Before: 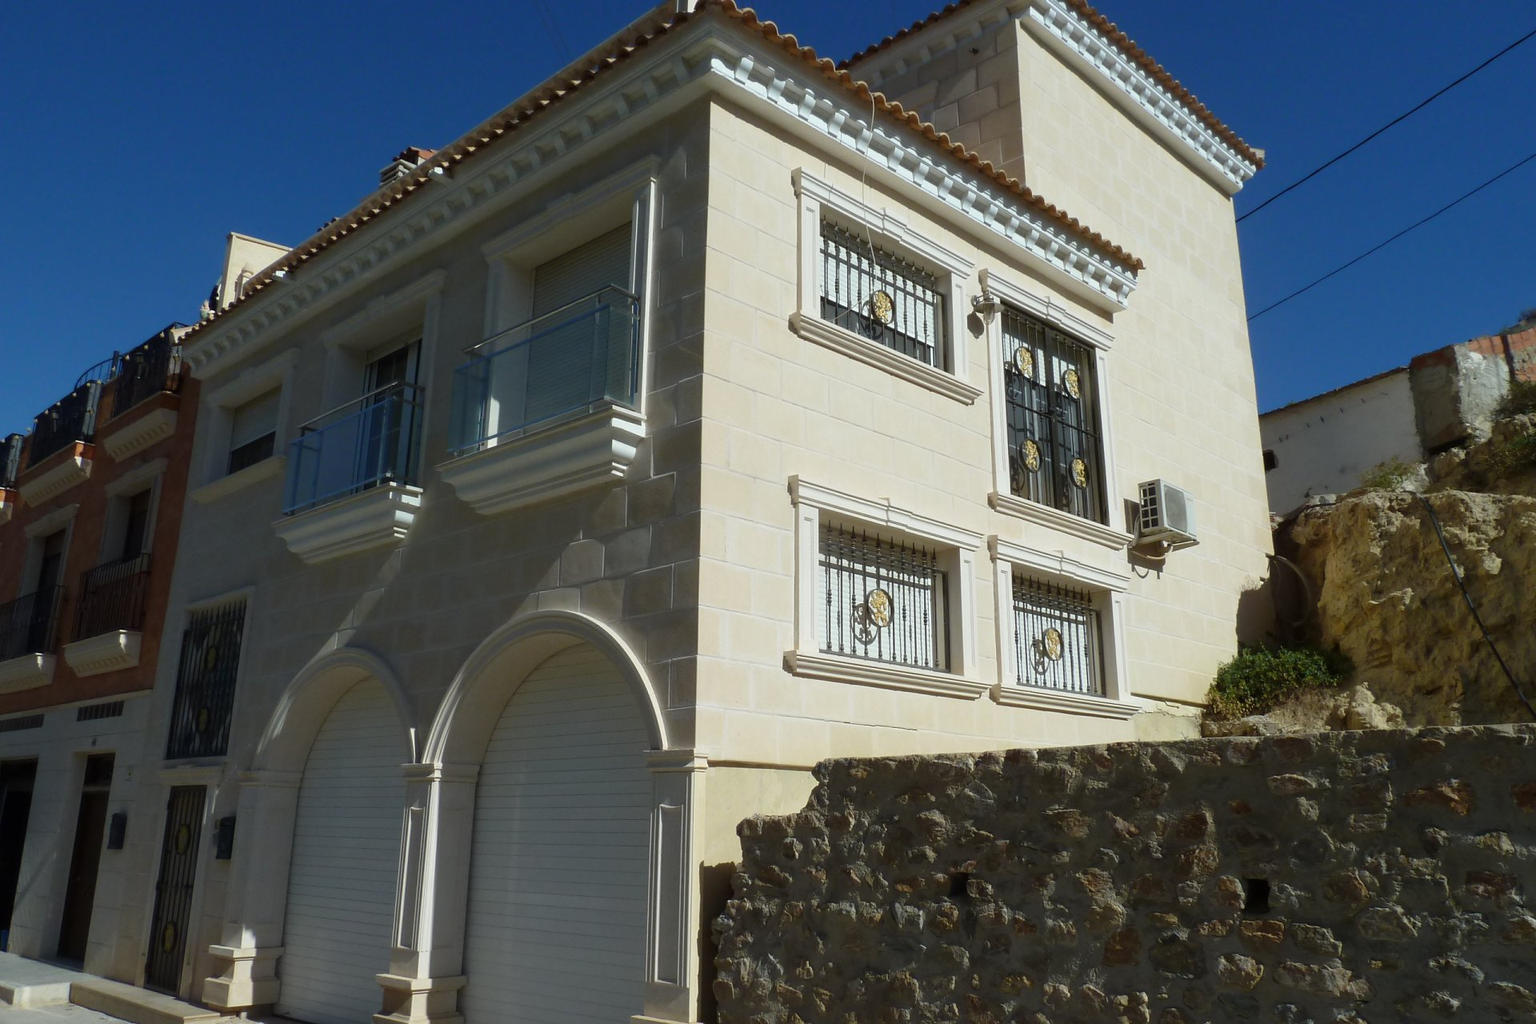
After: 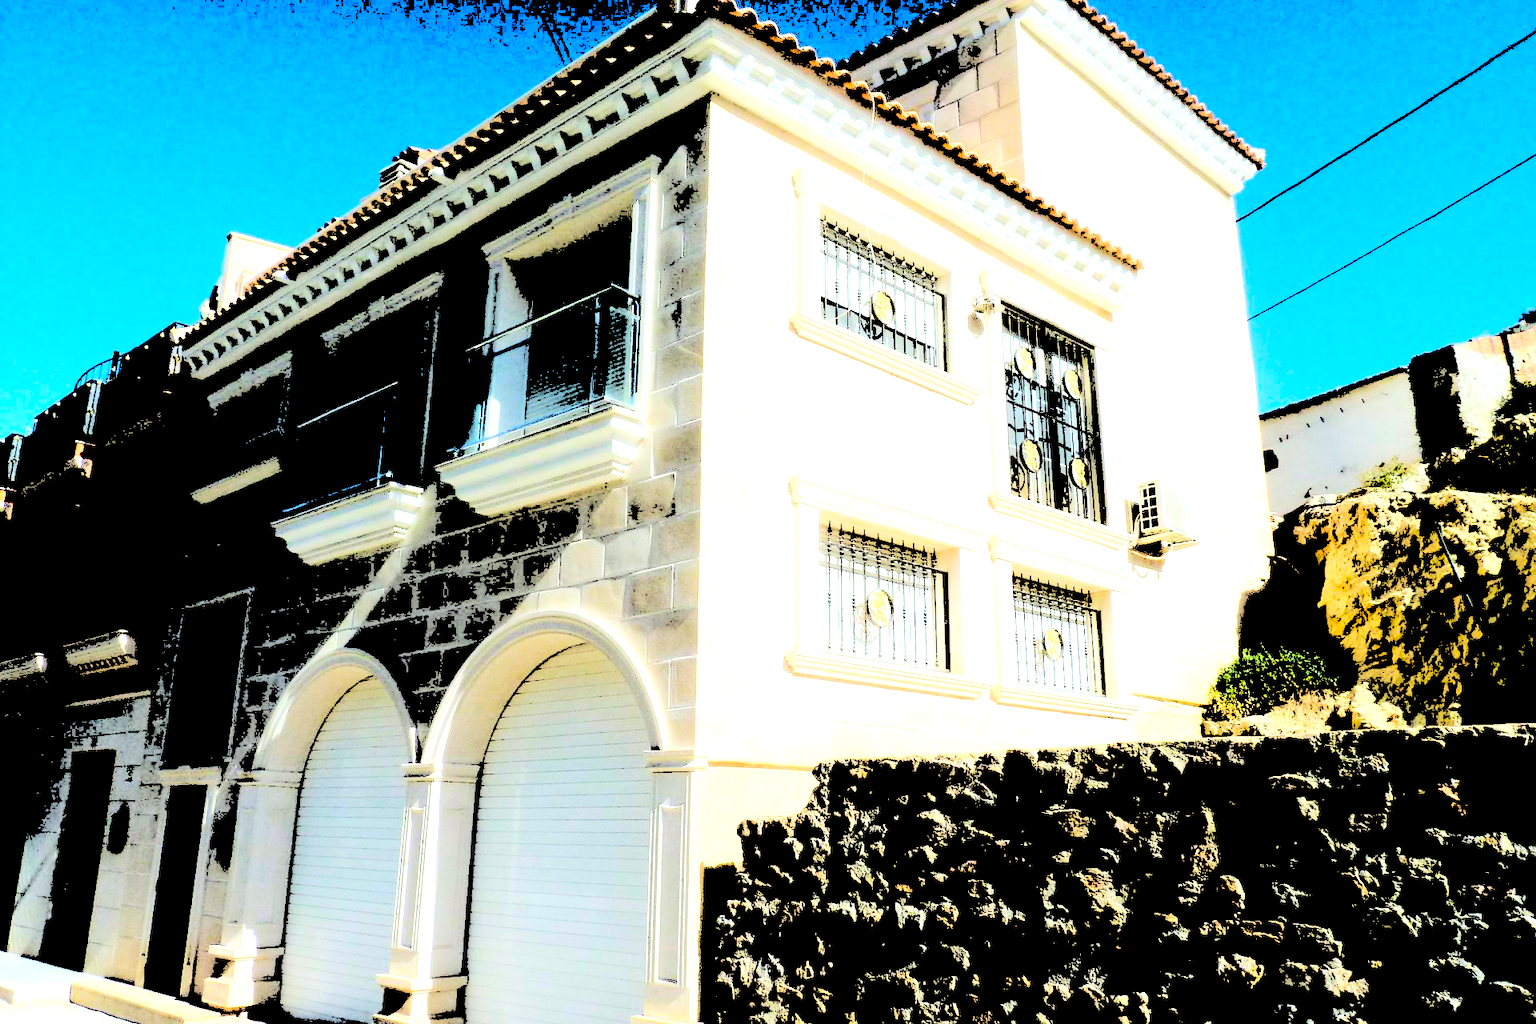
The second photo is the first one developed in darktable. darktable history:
levels: black 0.09%, levels [0.246, 0.256, 0.506]
exposure: black level correction 0.004, exposure 0.017 EV, compensate highlight preservation false
